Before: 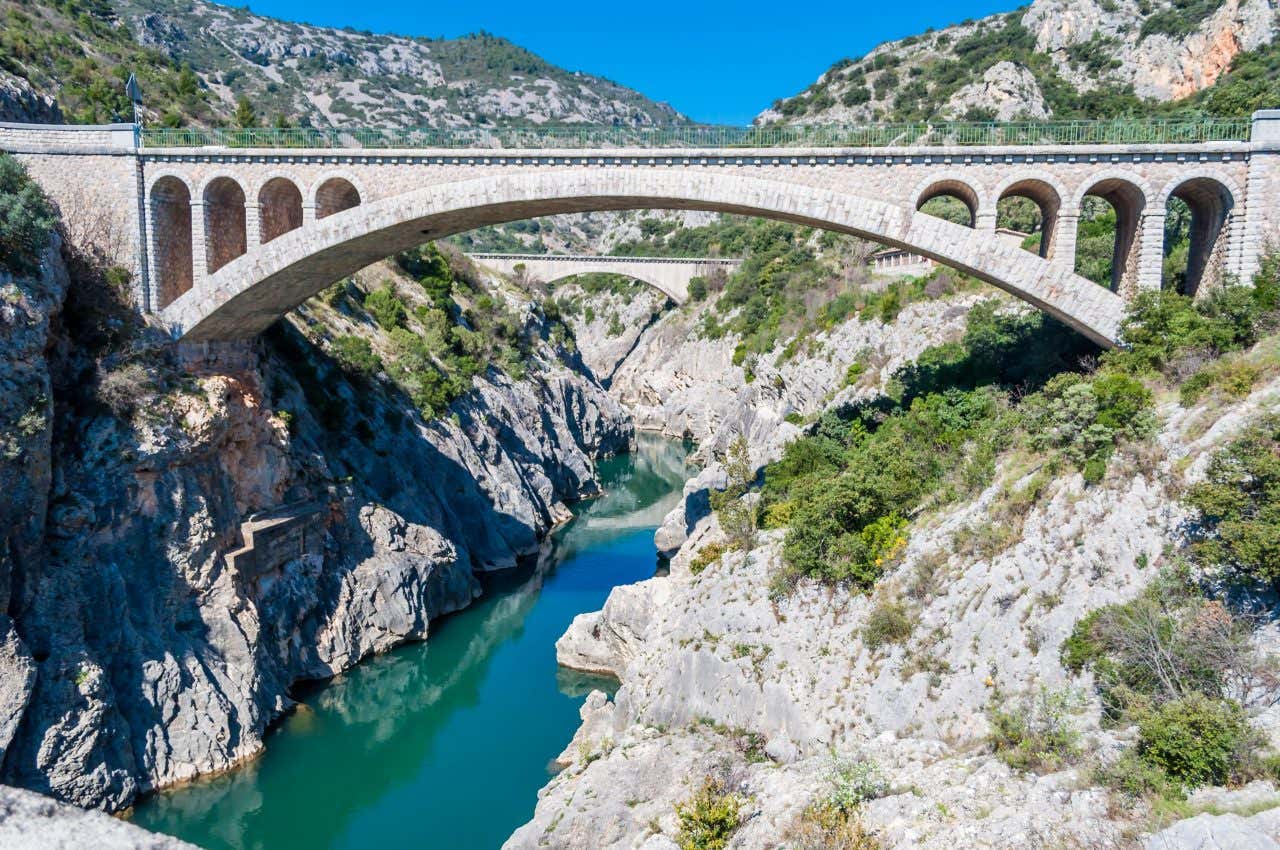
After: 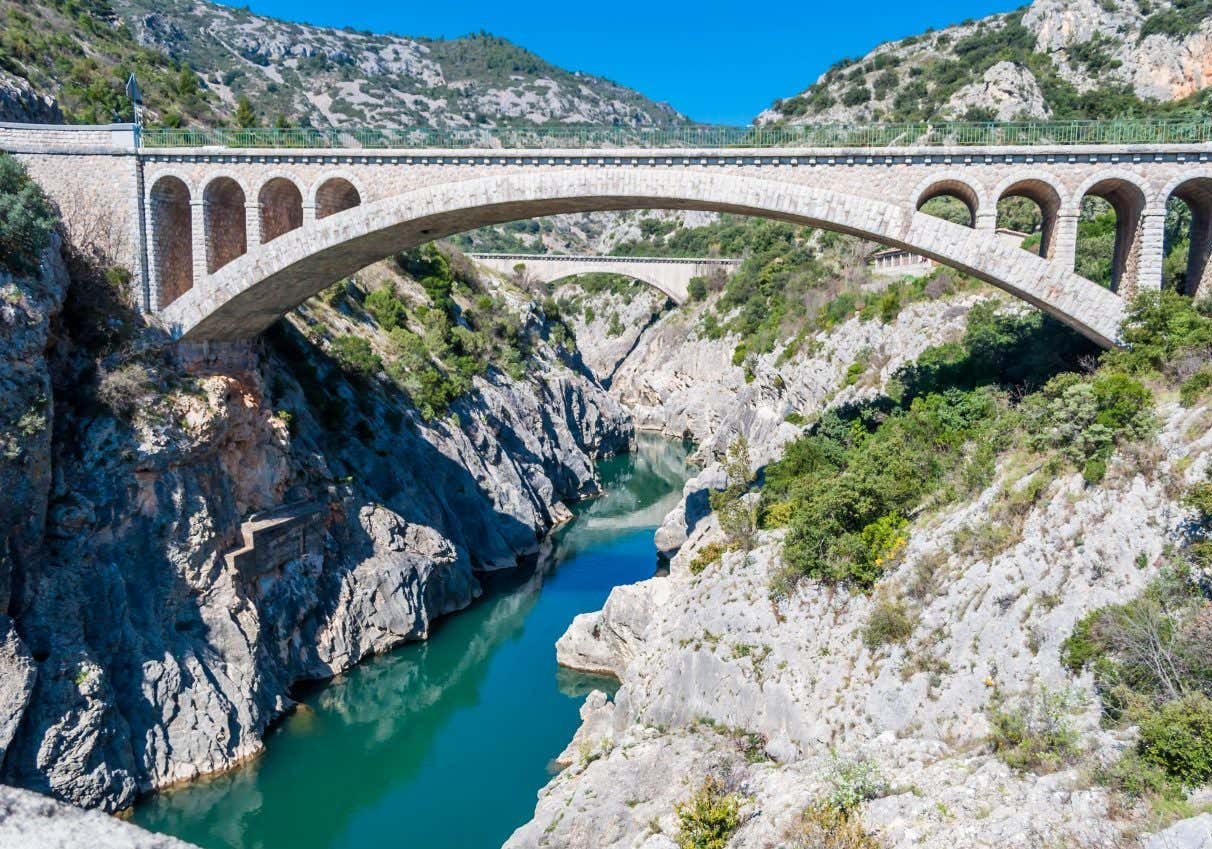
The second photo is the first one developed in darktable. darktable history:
crop and rotate: left 0%, right 5.242%
